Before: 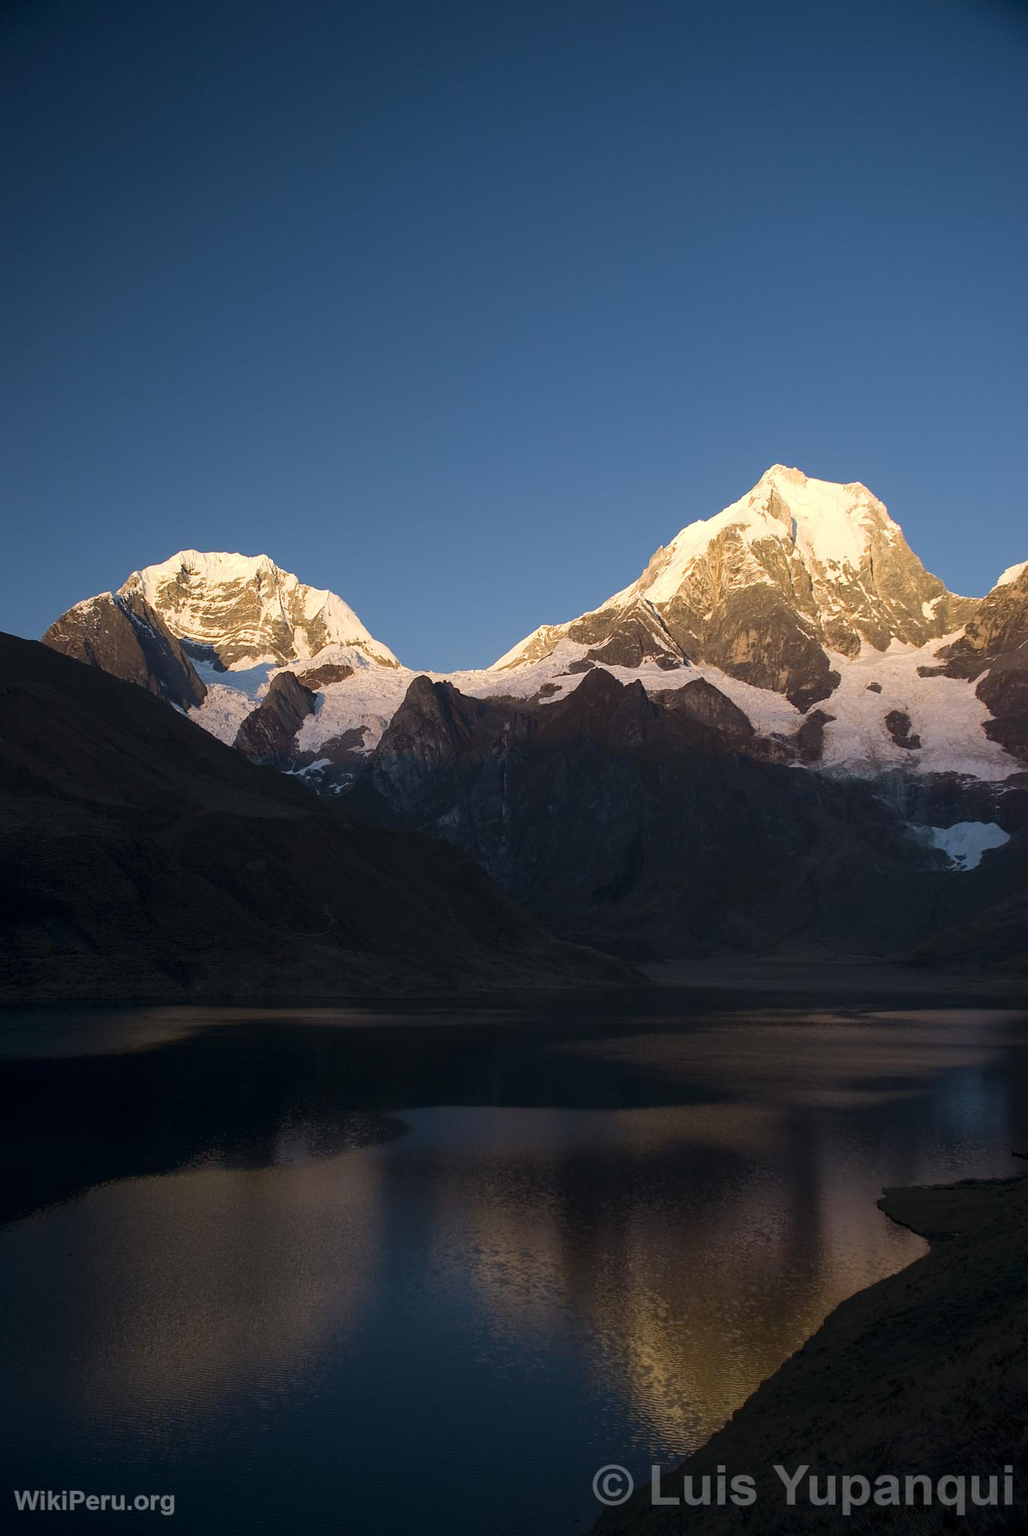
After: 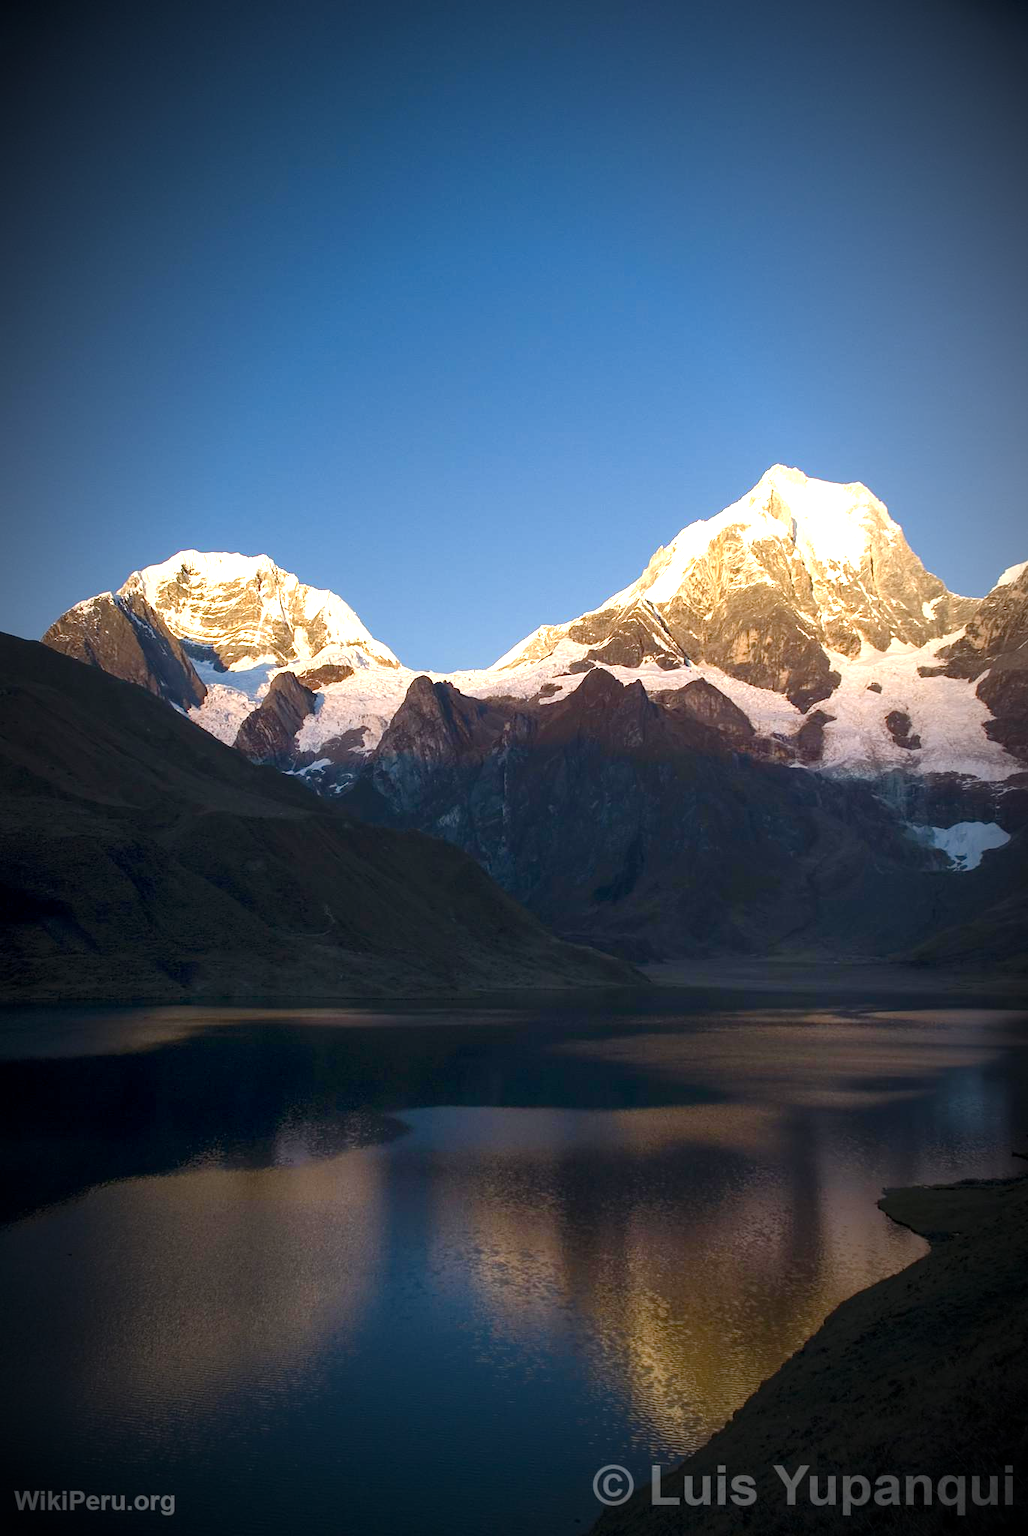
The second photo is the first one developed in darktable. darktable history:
color balance rgb: perceptual saturation grading › global saturation 20%, perceptual saturation grading › highlights -25%, perceptual saturation grading › shadows 50%
vignetting: fall-off start 67.5%, fall-off radius 67.23%, brightness -0.813, automatic ratio true
local contrast: highlights 100%, shadows 100%, detail 120%, midtone range 0.2
exposure: black level correction 0, exposure 0.9 EV, compensate highlight preservation false
